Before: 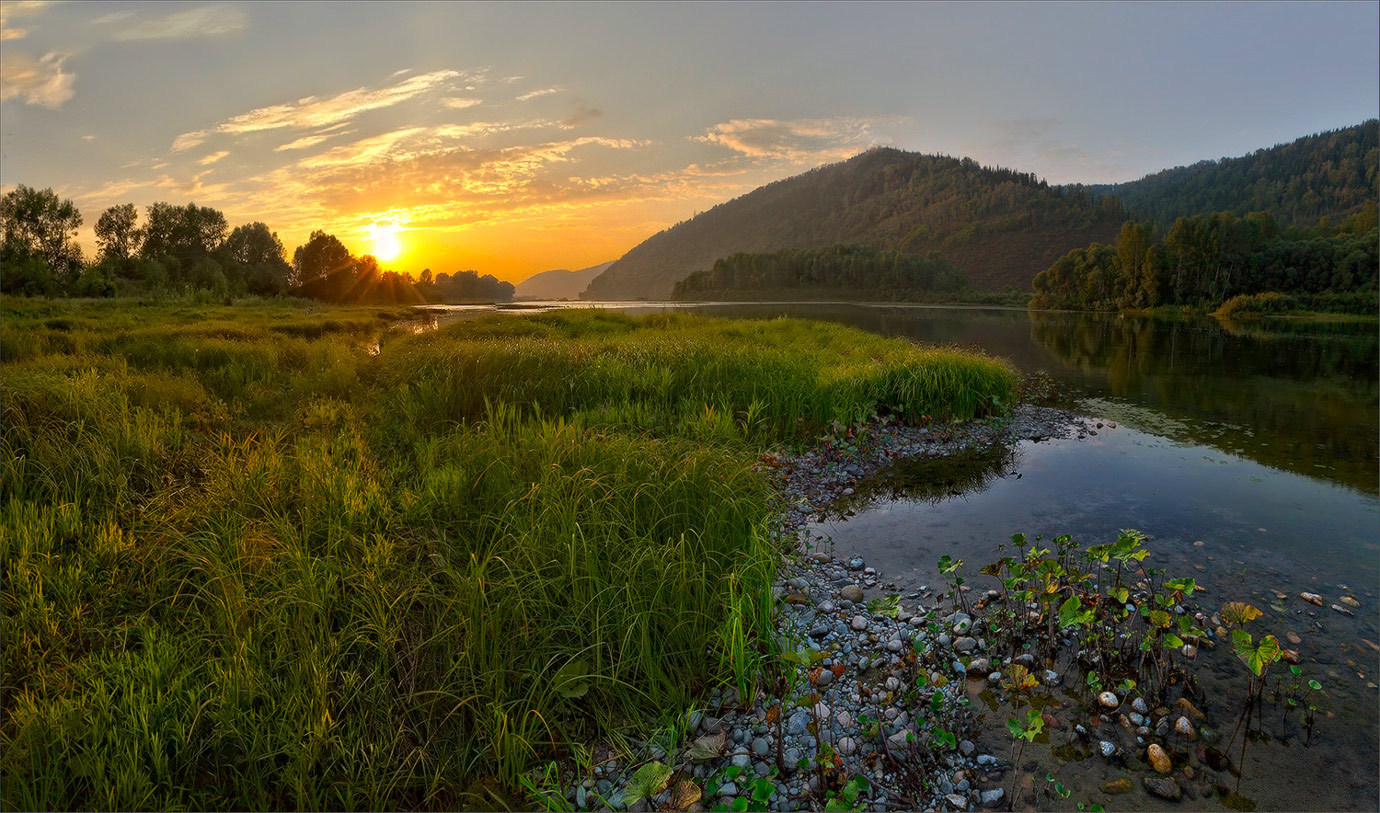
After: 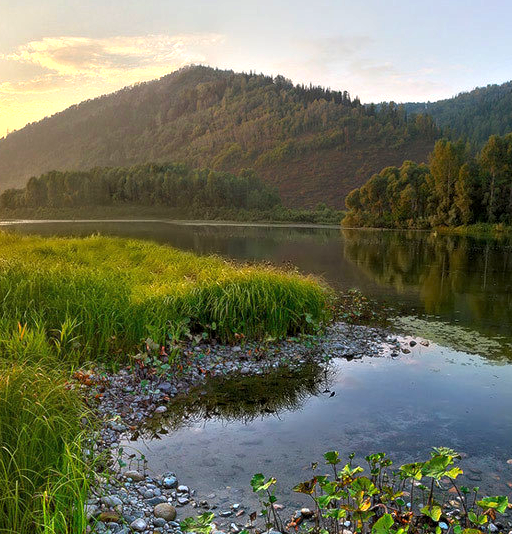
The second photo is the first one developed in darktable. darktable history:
crop and rotate: left 49.811%, top 10.105%, right 13.083%, bottom 24.188%
exposure: exposure 1.164 EV, compensate highlight preservation false
levels: levels [0.026, 0.507, 0.987]
